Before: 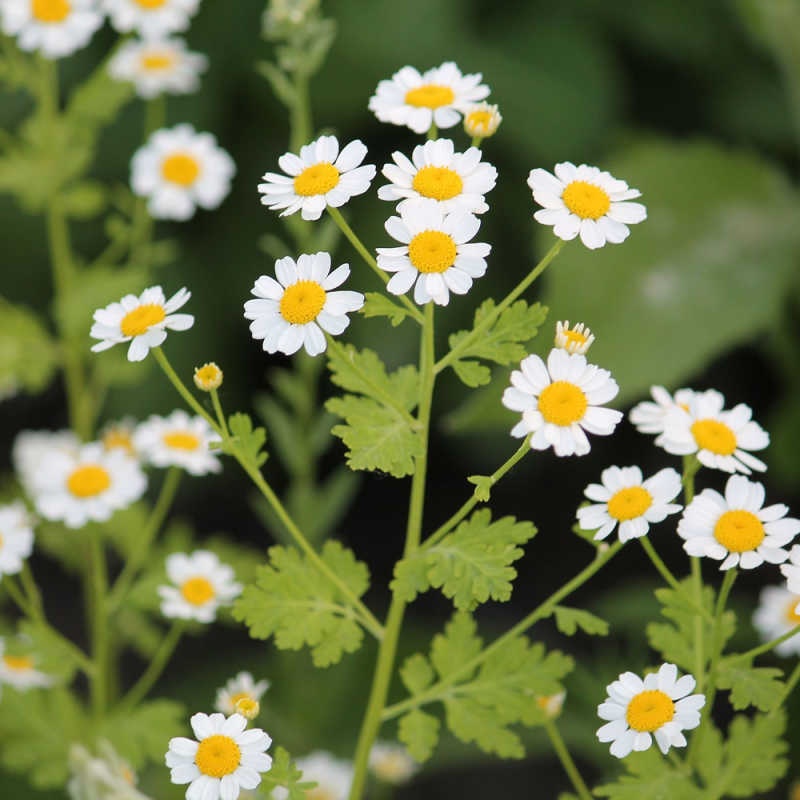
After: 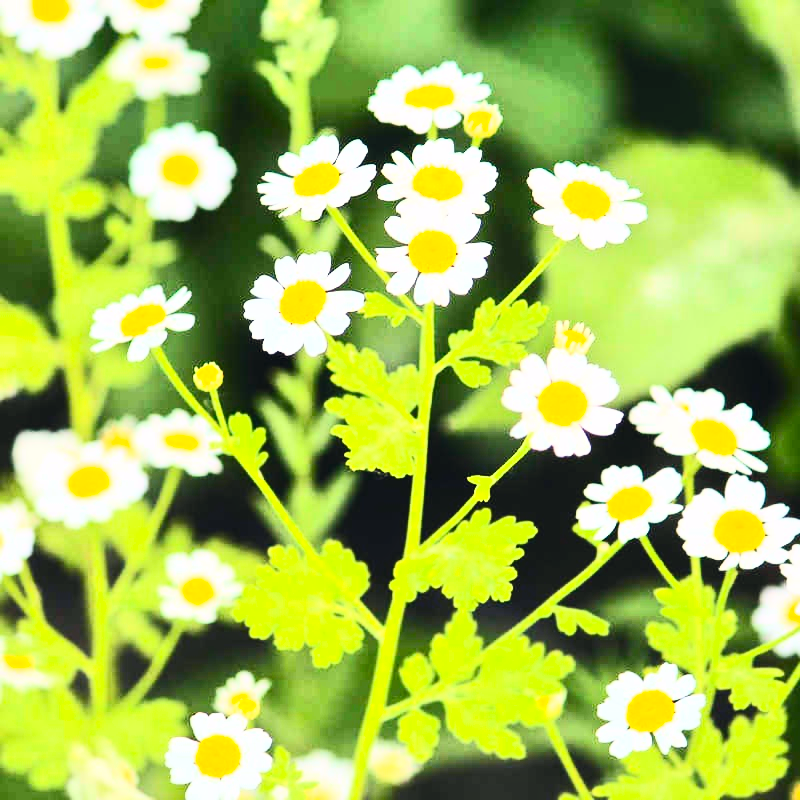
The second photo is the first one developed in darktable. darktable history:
contrast brightness saturation: contrast 0.83, brightness 0.59, saturation 0.59
color correction: highlights a* 0.207, highlights b* 2.7, shadows a* -0.874, shadows b* -4.78
tone equalizer: -7 EV 0.15 EV, -6 EV 0.6 EV, -5 EV 1.15 EV, -4 EV 1.33 EV, -3 EV 1.15 EV, -2 EV 0.6 EV, -1 EV 0.15 EV, mask exposure compensation -0.5 EV
